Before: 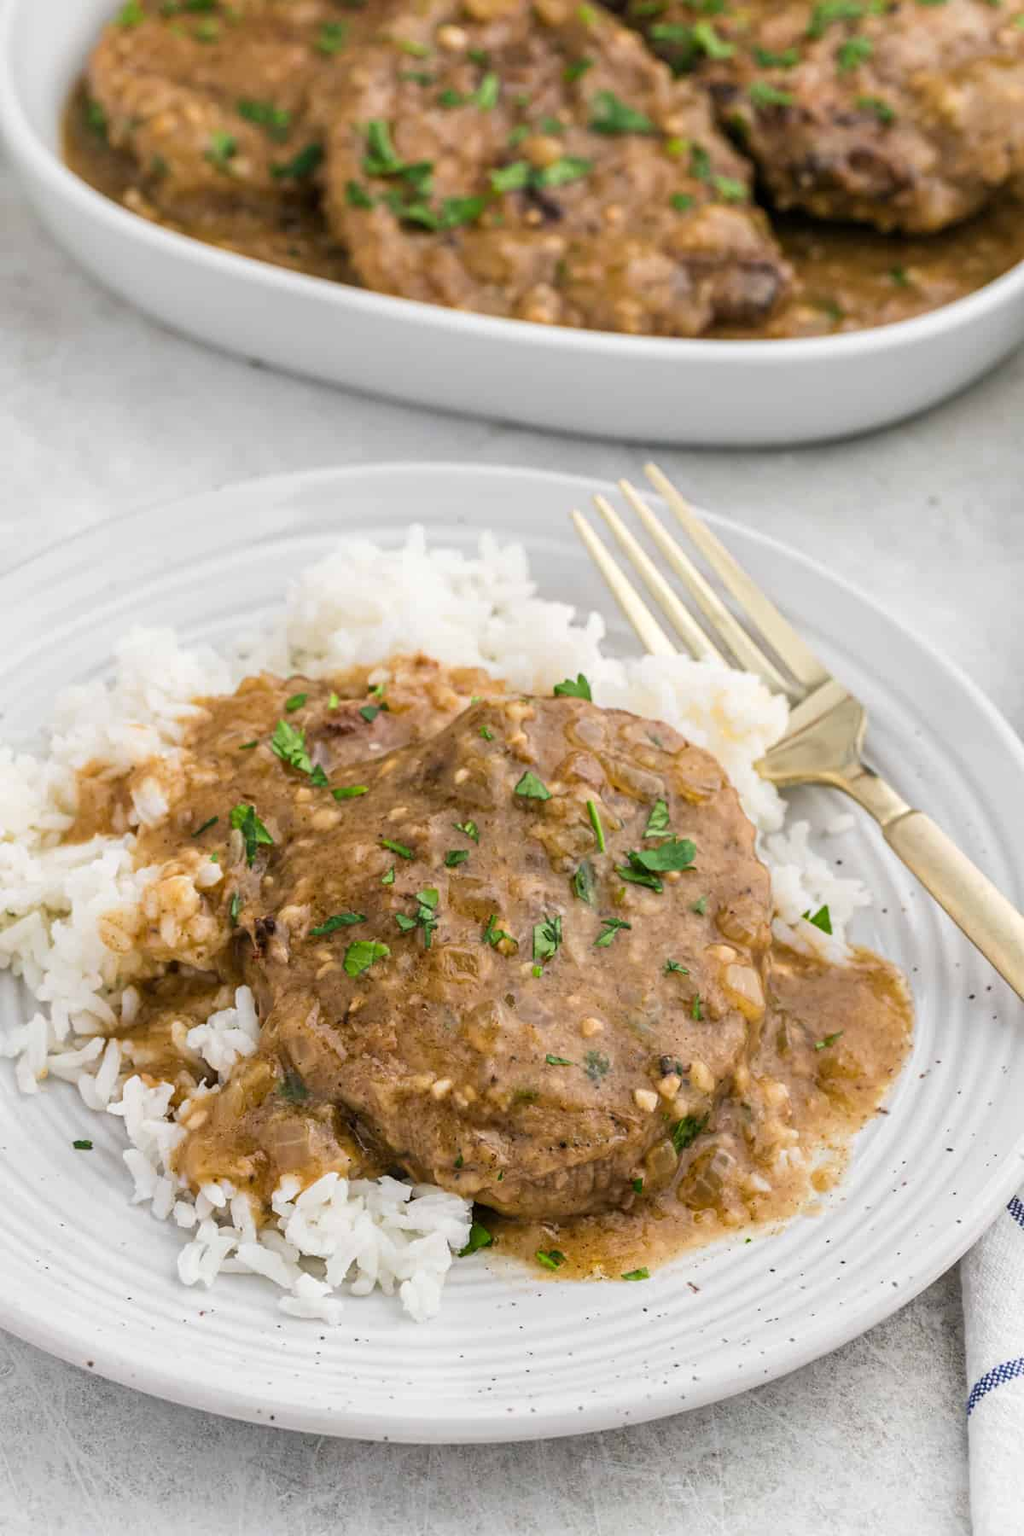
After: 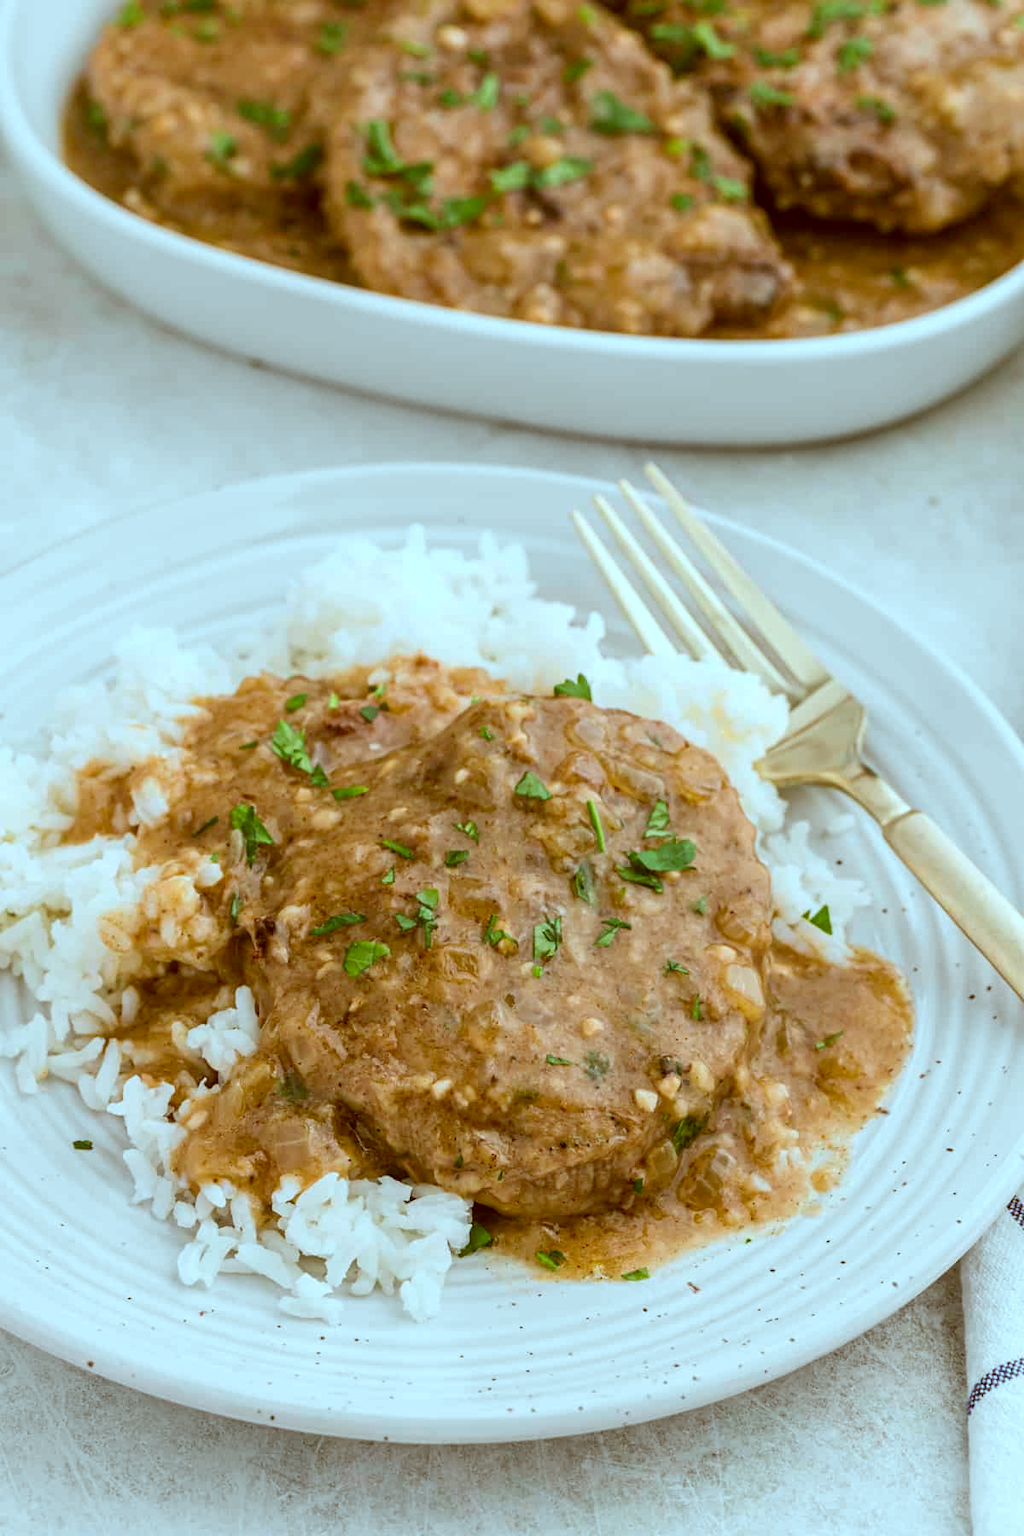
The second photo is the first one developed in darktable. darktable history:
color correction: highlights a* -14.09, highlights b* -16.69, shadows a* 10.75, shadows b* 30.1
